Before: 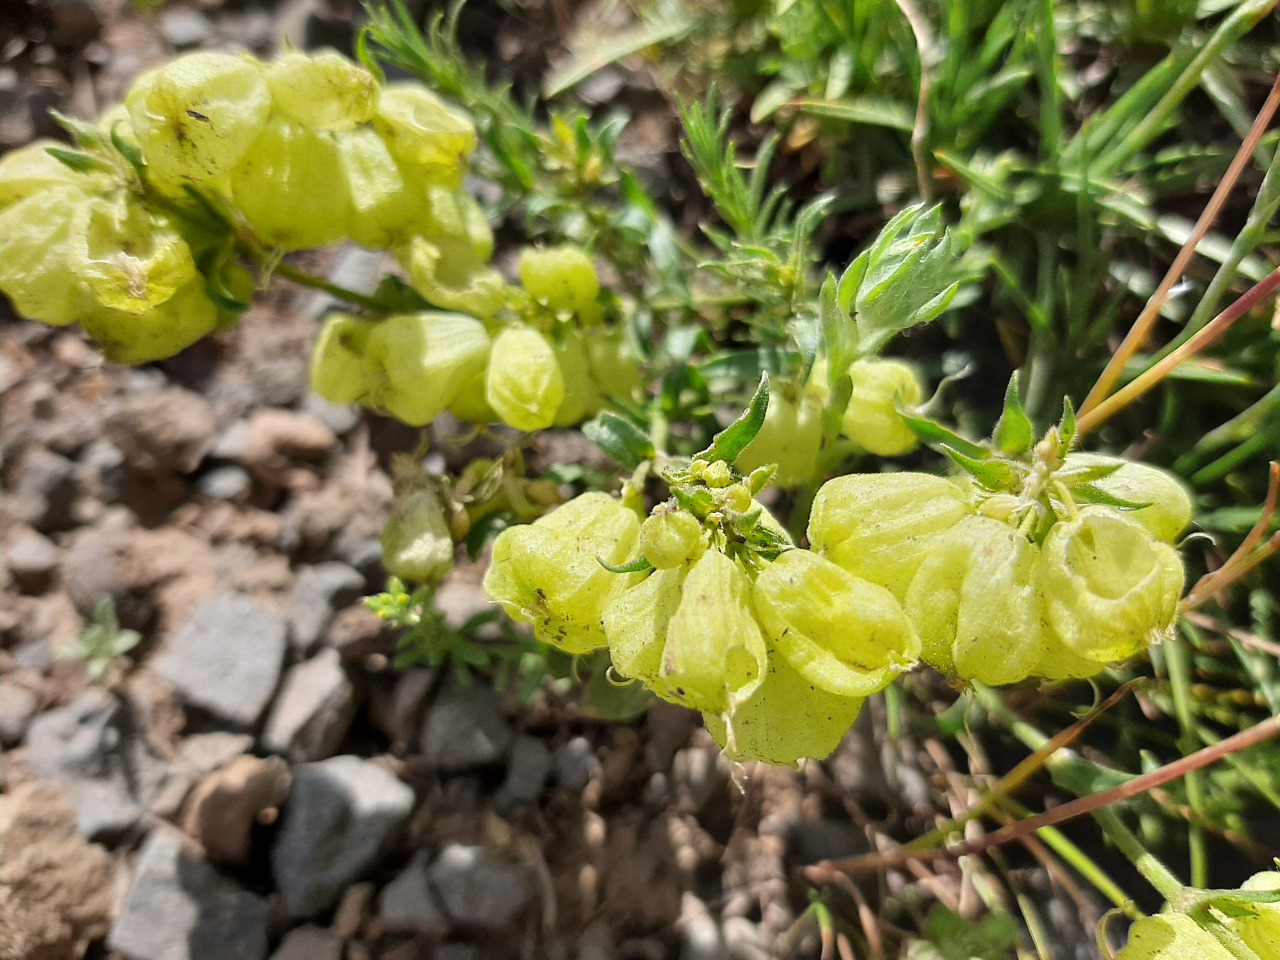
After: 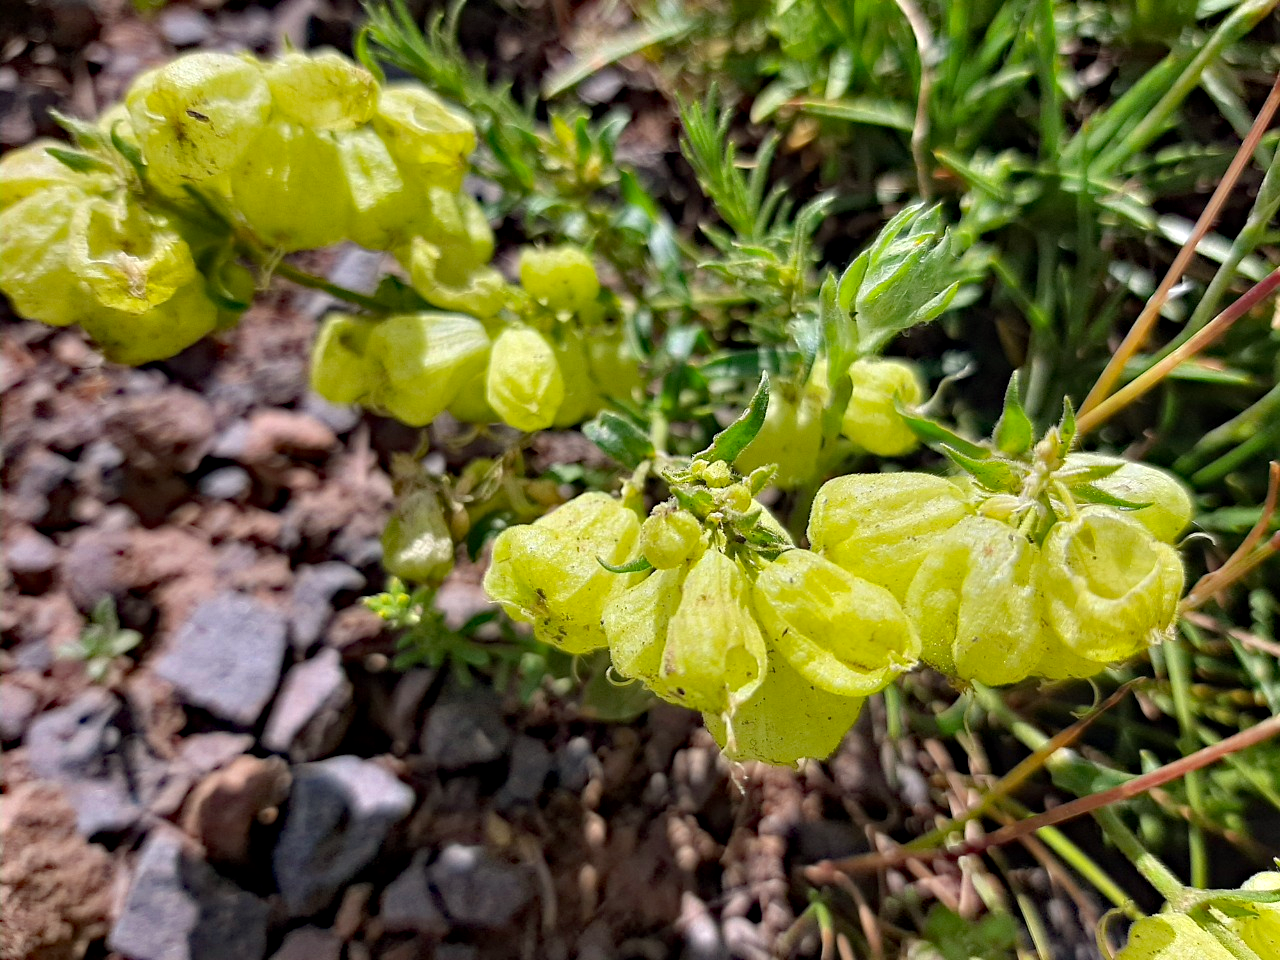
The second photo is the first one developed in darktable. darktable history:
tone equalizer: on, module defaults
haze removal: strength 0.5, distance 0.43, compatibility mode true, adaptive false
